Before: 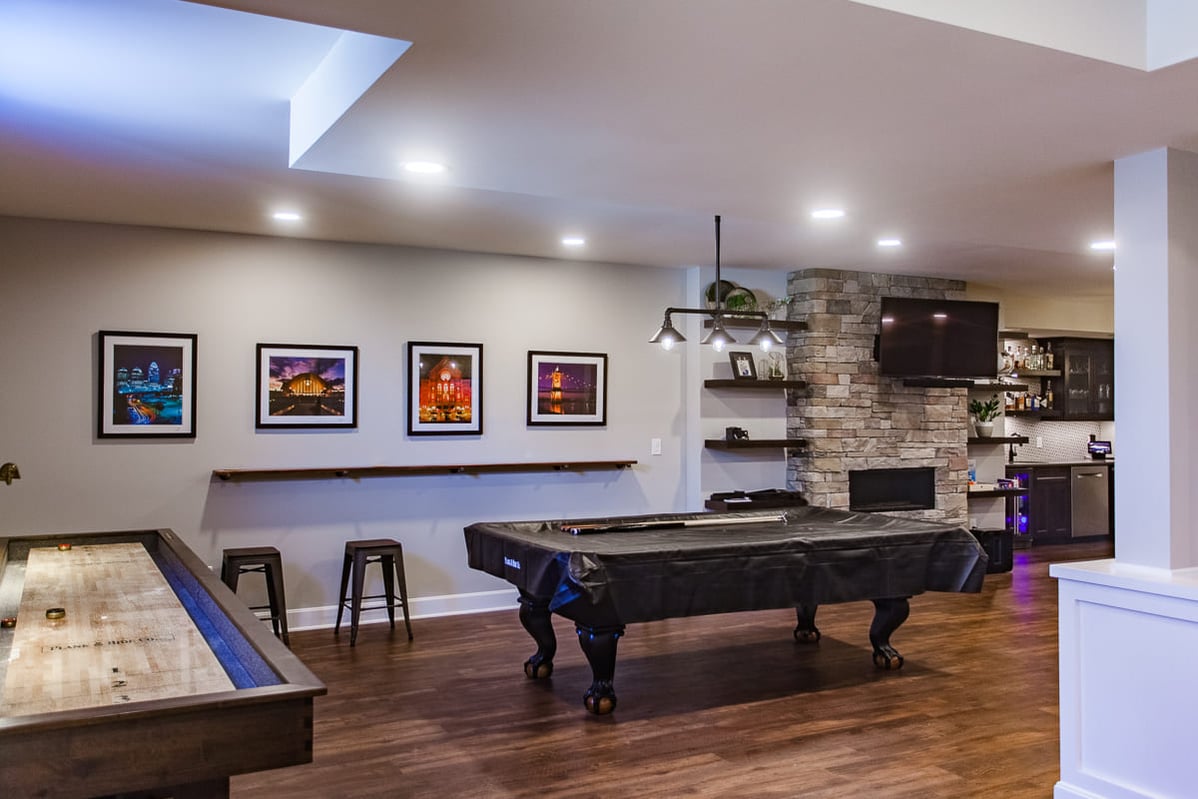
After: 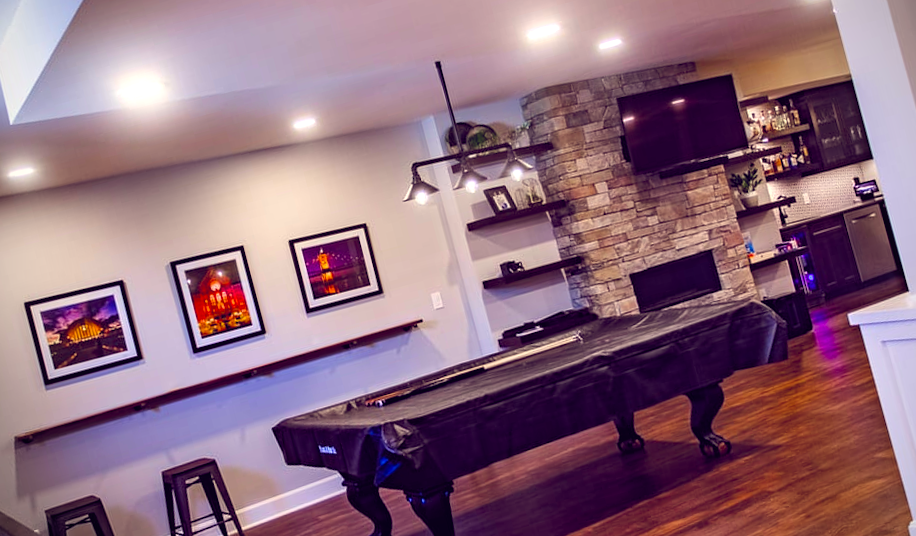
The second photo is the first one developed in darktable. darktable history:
crop: left 16.145%
color balance rgb: linear chroma grading › global chroma 15%, perceptual saturation grading › global saturation 30%
vignetting: unbound false
rotate and perspective: rotation -14.8°, crop left 0.1, crop right 0.903, crop top 0.25, crop bottom 0.748
color balance: lift [1.001, 0.997, 0.99, 1.01], gamma [1.007, 1, 0.975, 1.025], gain [1, 1.065, 1.052, 0.935], contrast 13.25%
